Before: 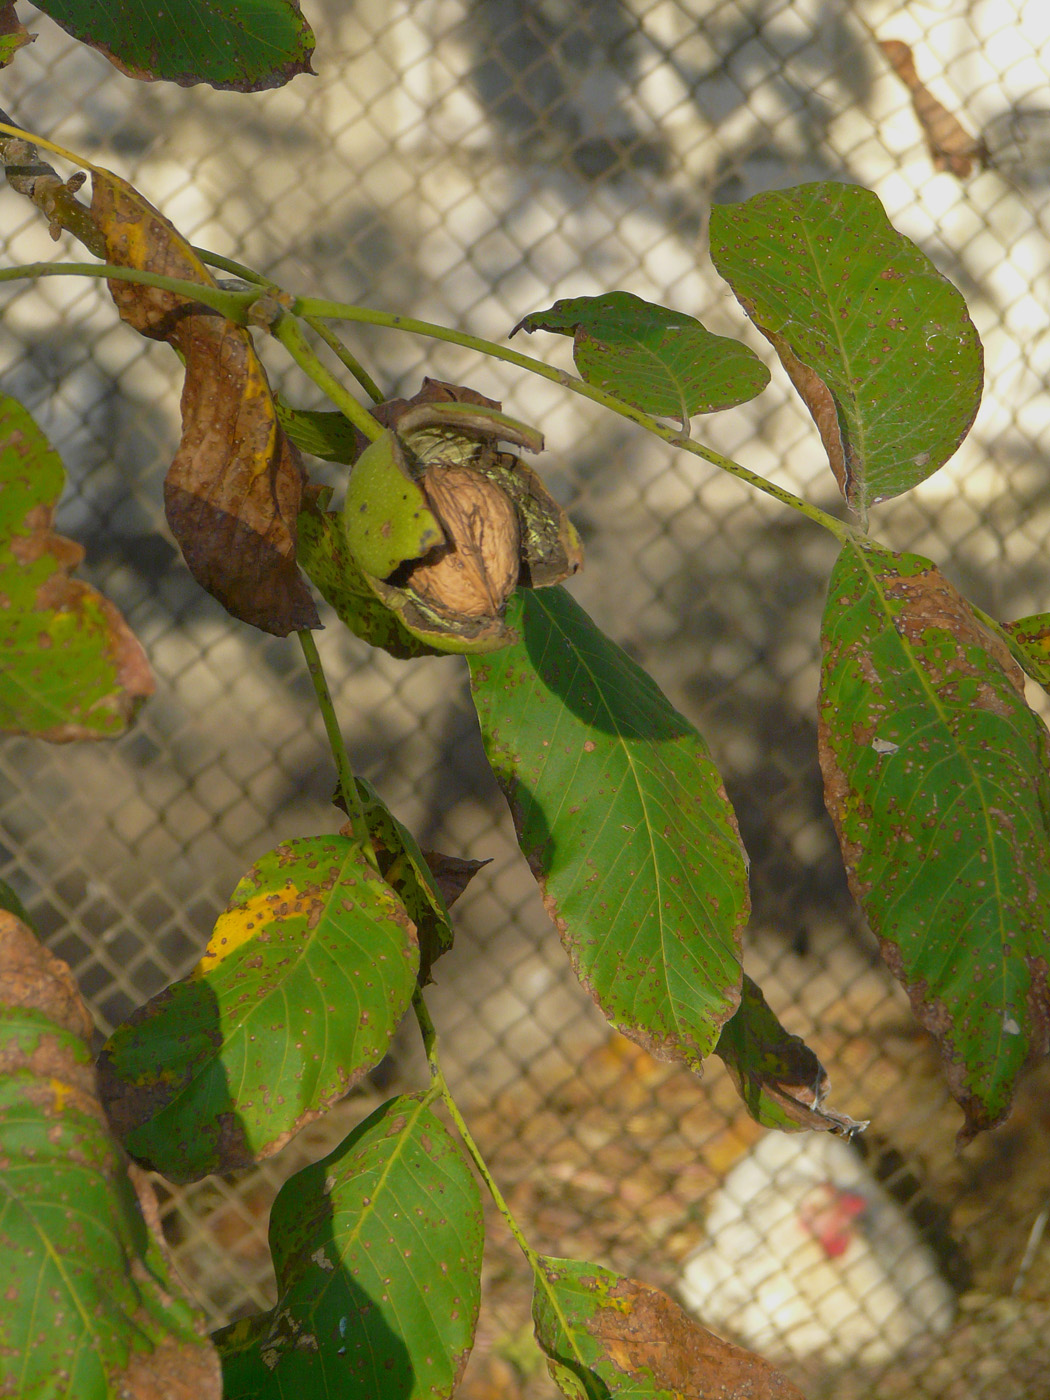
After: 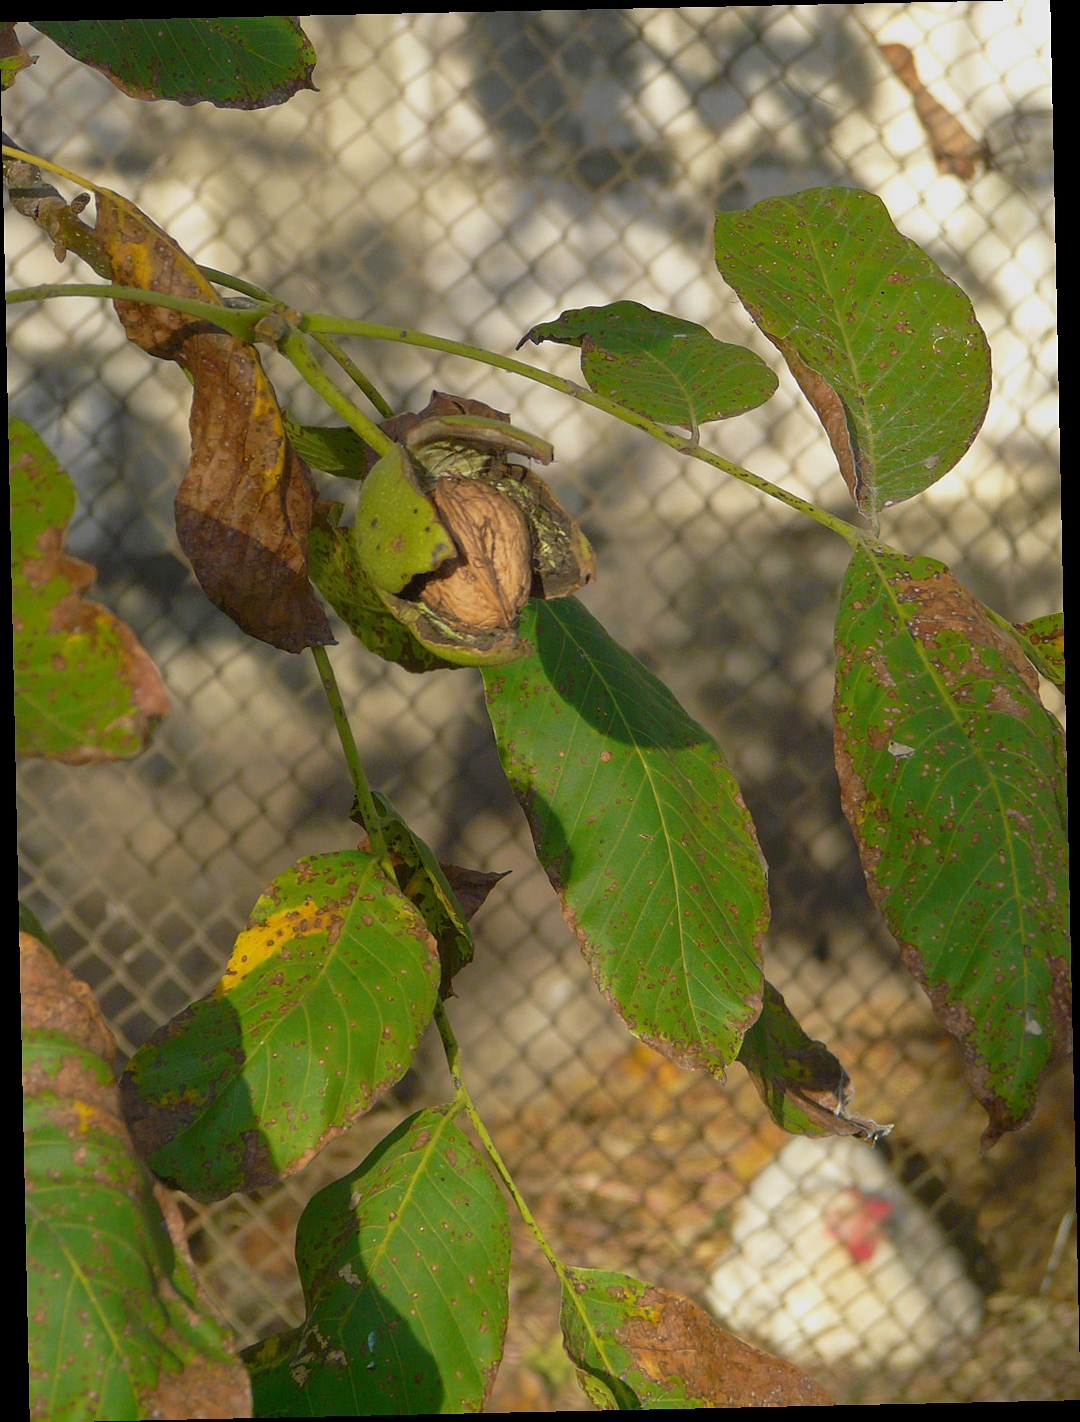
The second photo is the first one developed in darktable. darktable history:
sharpen: radius 1.272, amount 0.305, threshold 0
rotate and perspective: rotation -1.24°, automatic cropping off
